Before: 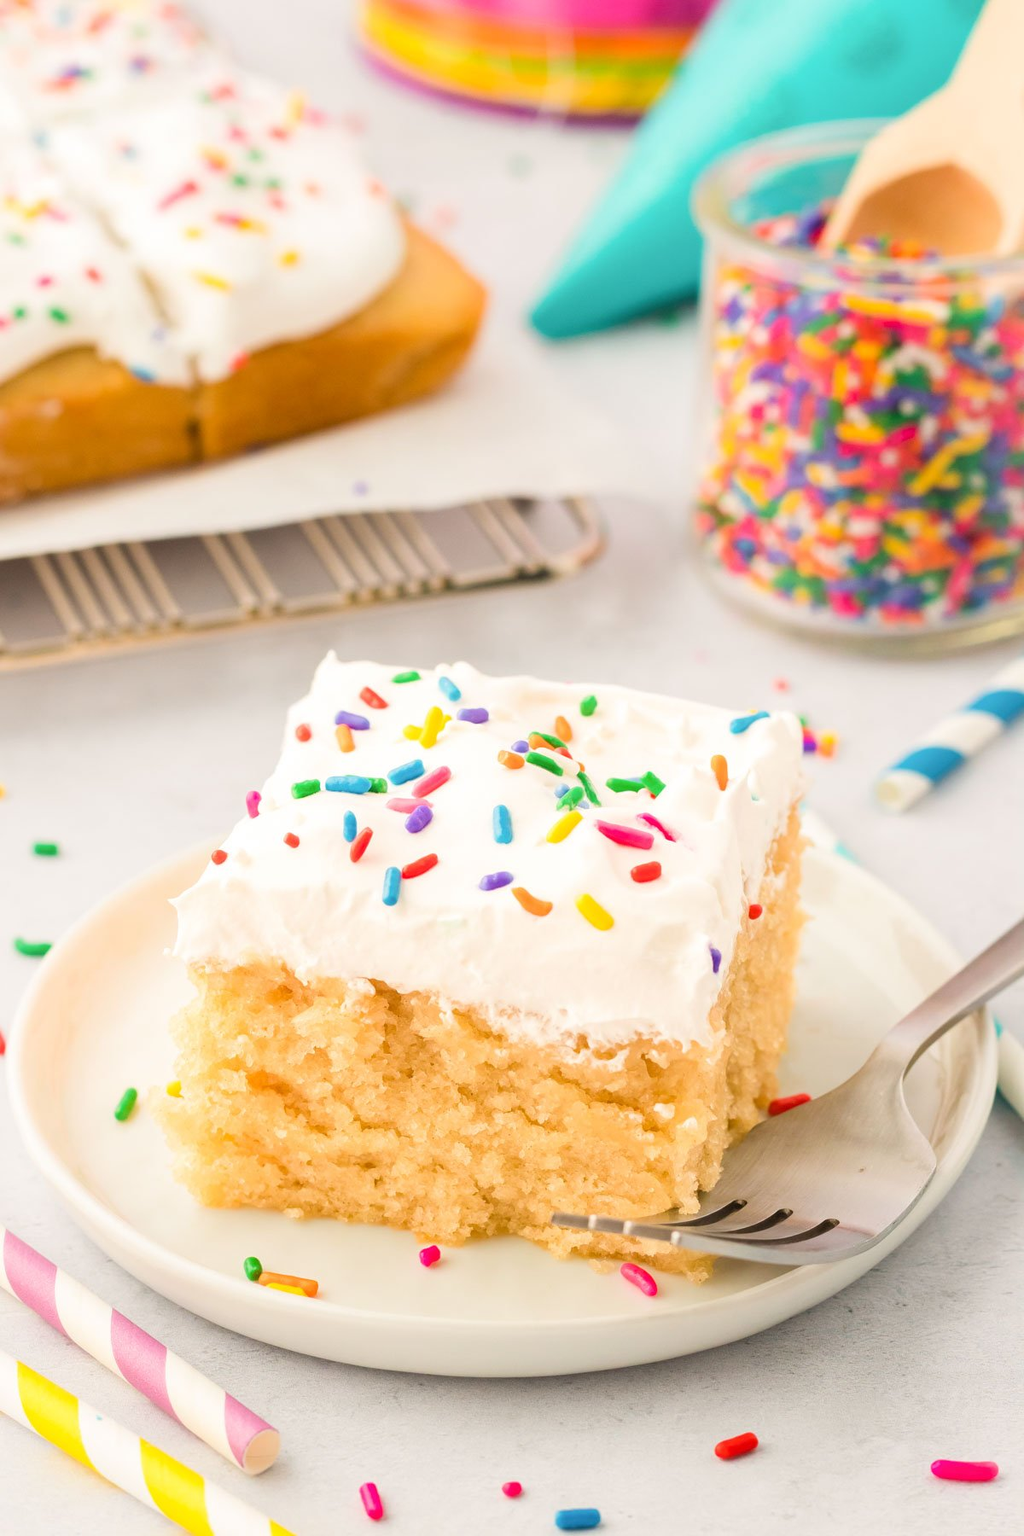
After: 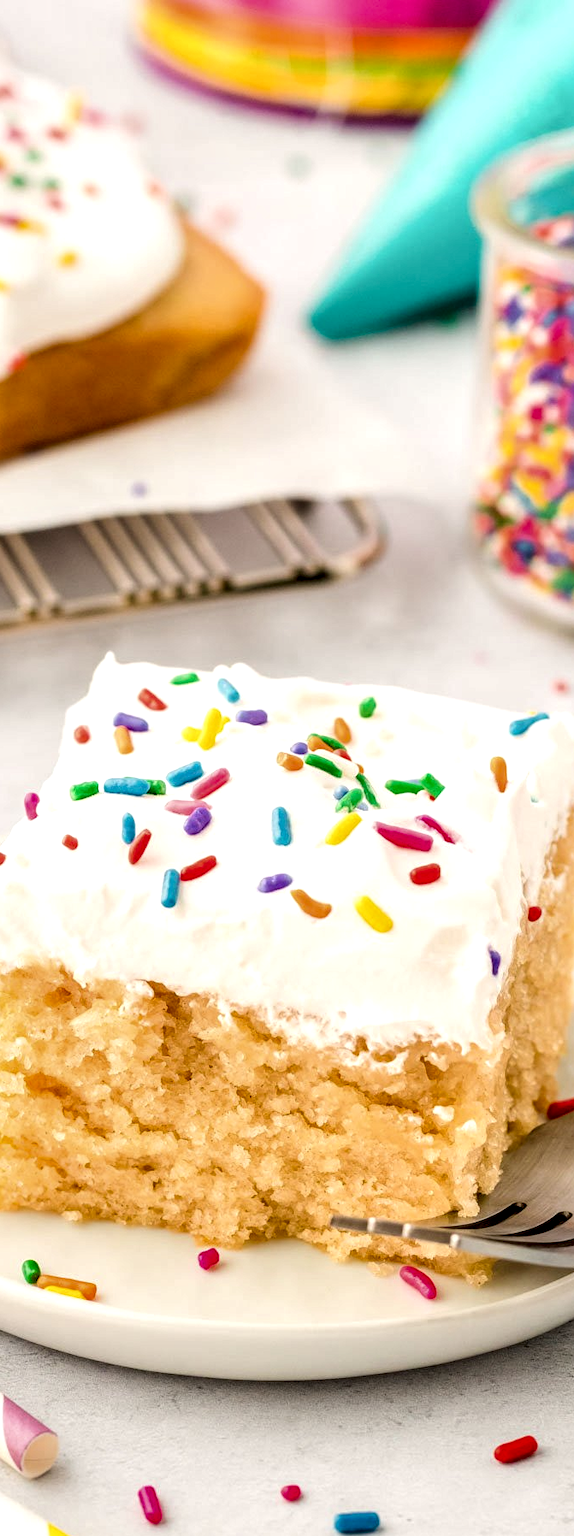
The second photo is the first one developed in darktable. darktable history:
local contrast: highlights 19%, detail 186%
crop: left 21.674%, right 22.086%
